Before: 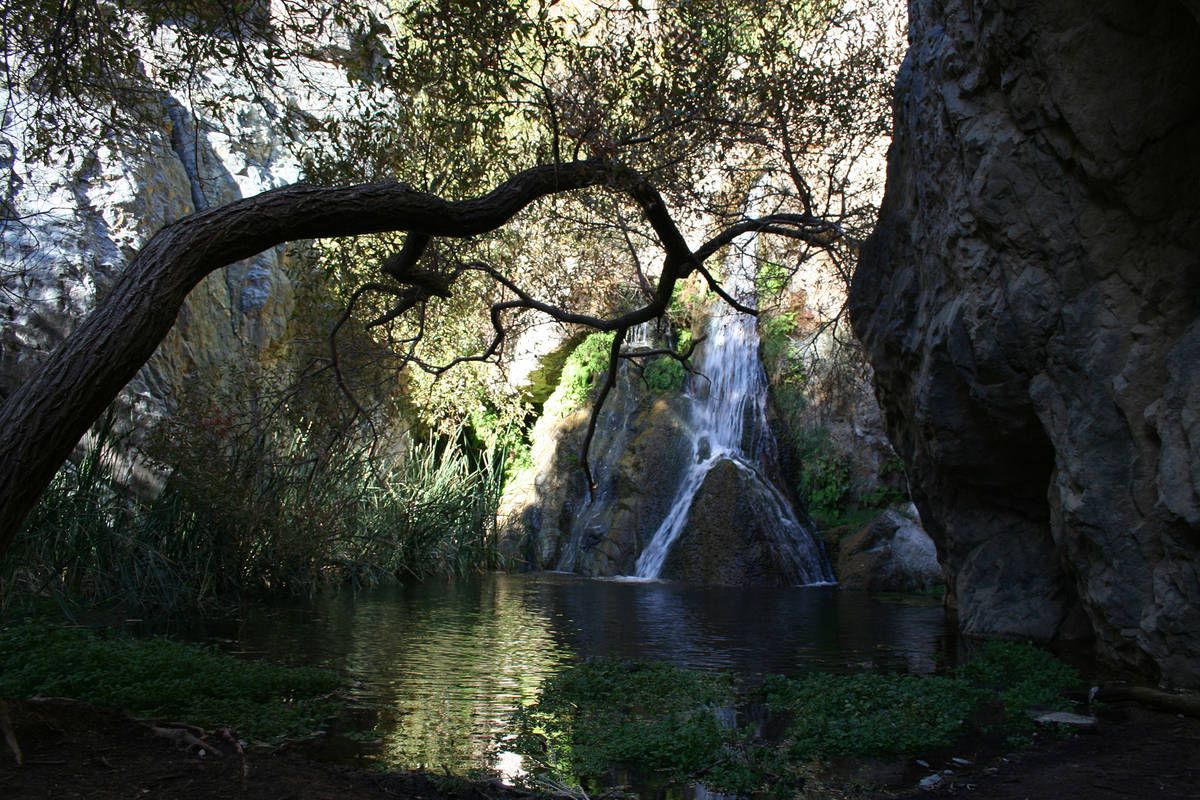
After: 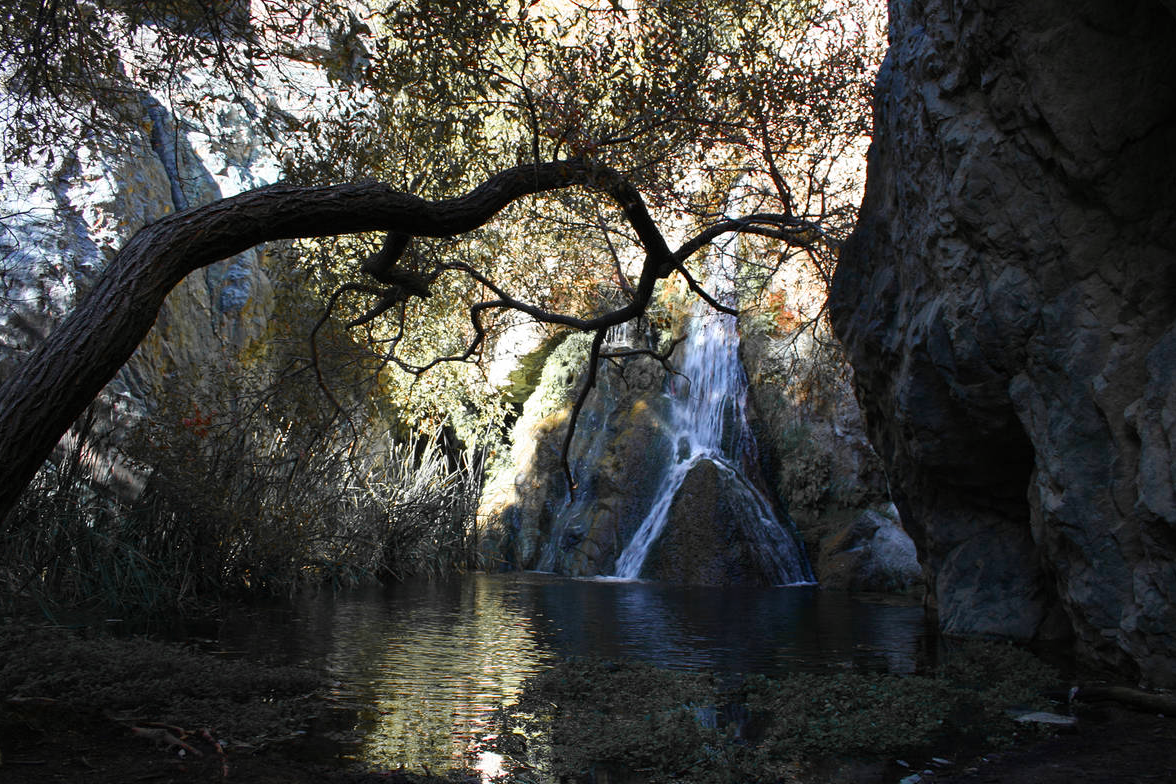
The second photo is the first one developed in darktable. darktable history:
color balance rgb: perceptual saturation grading › global saturation 19.388%, global vibrance 34.385%
crop: left 1.688%, right 0.276%, bottom 1.923%
color zones: curves: ch1 [(0, 0.679) (0.143, 0.647) (0.286, 0.261) (0.378, -0.011) (0.571, 0.396) (0.714, 0.399) (0.857, 0.406) (1, 0.679)]
